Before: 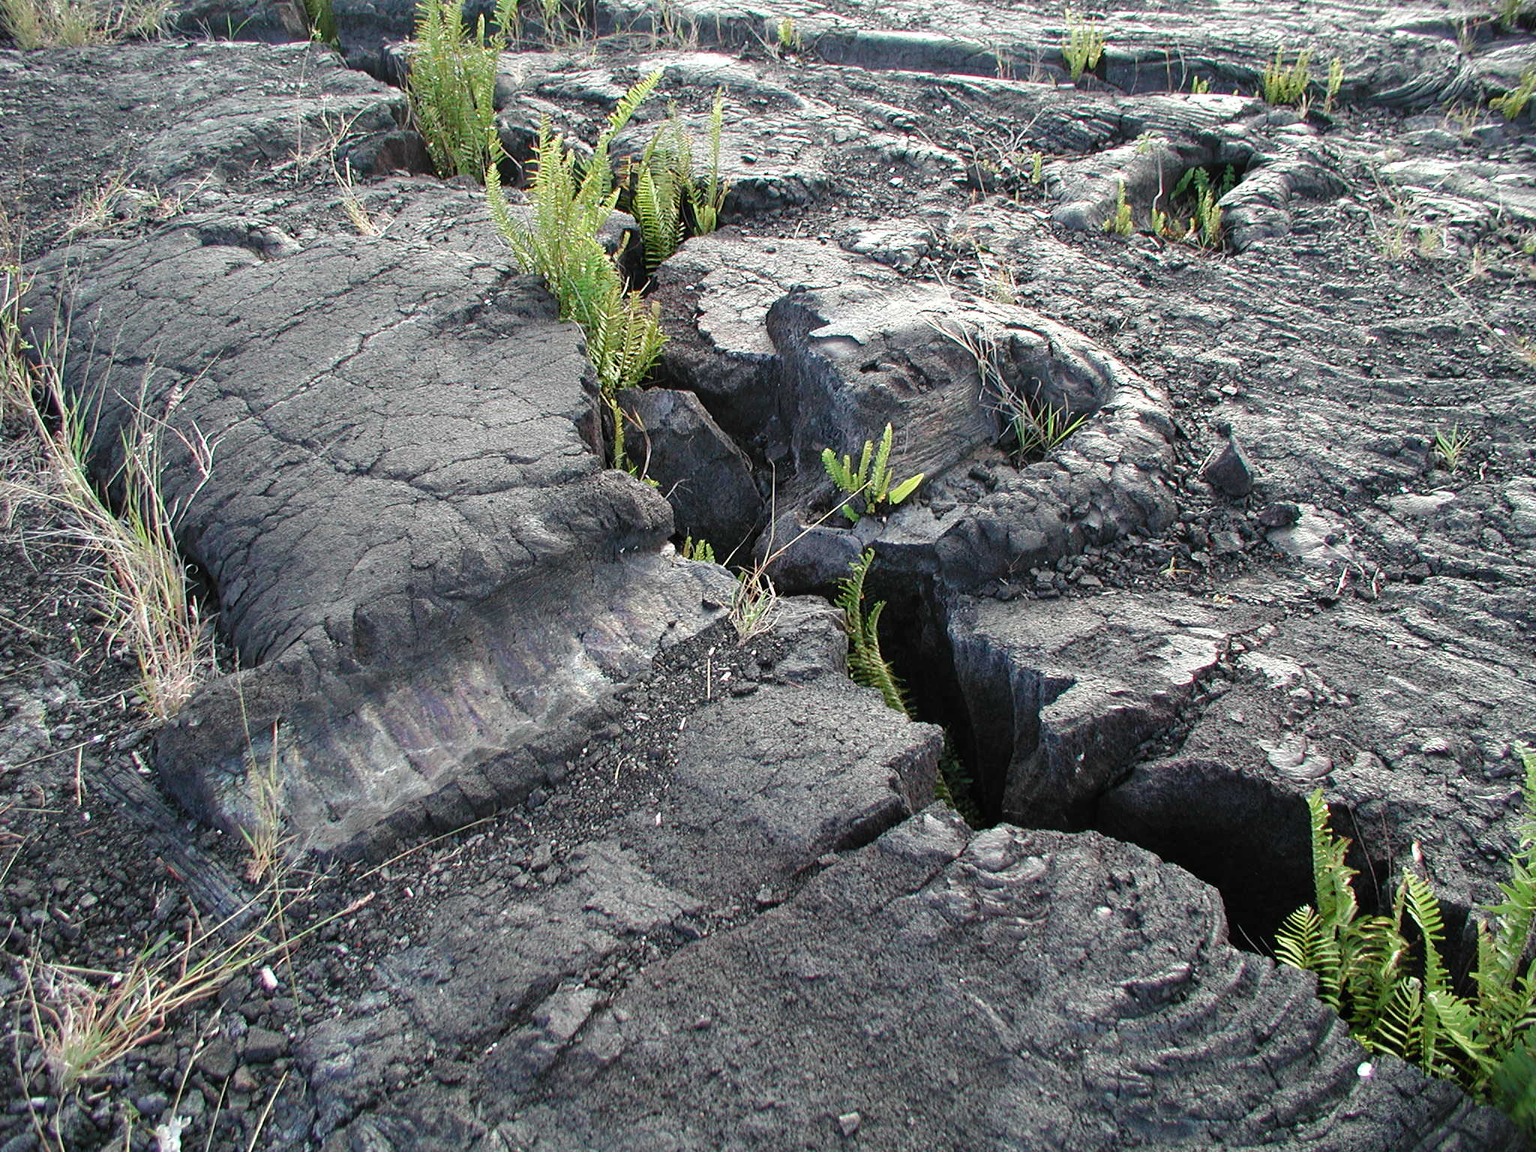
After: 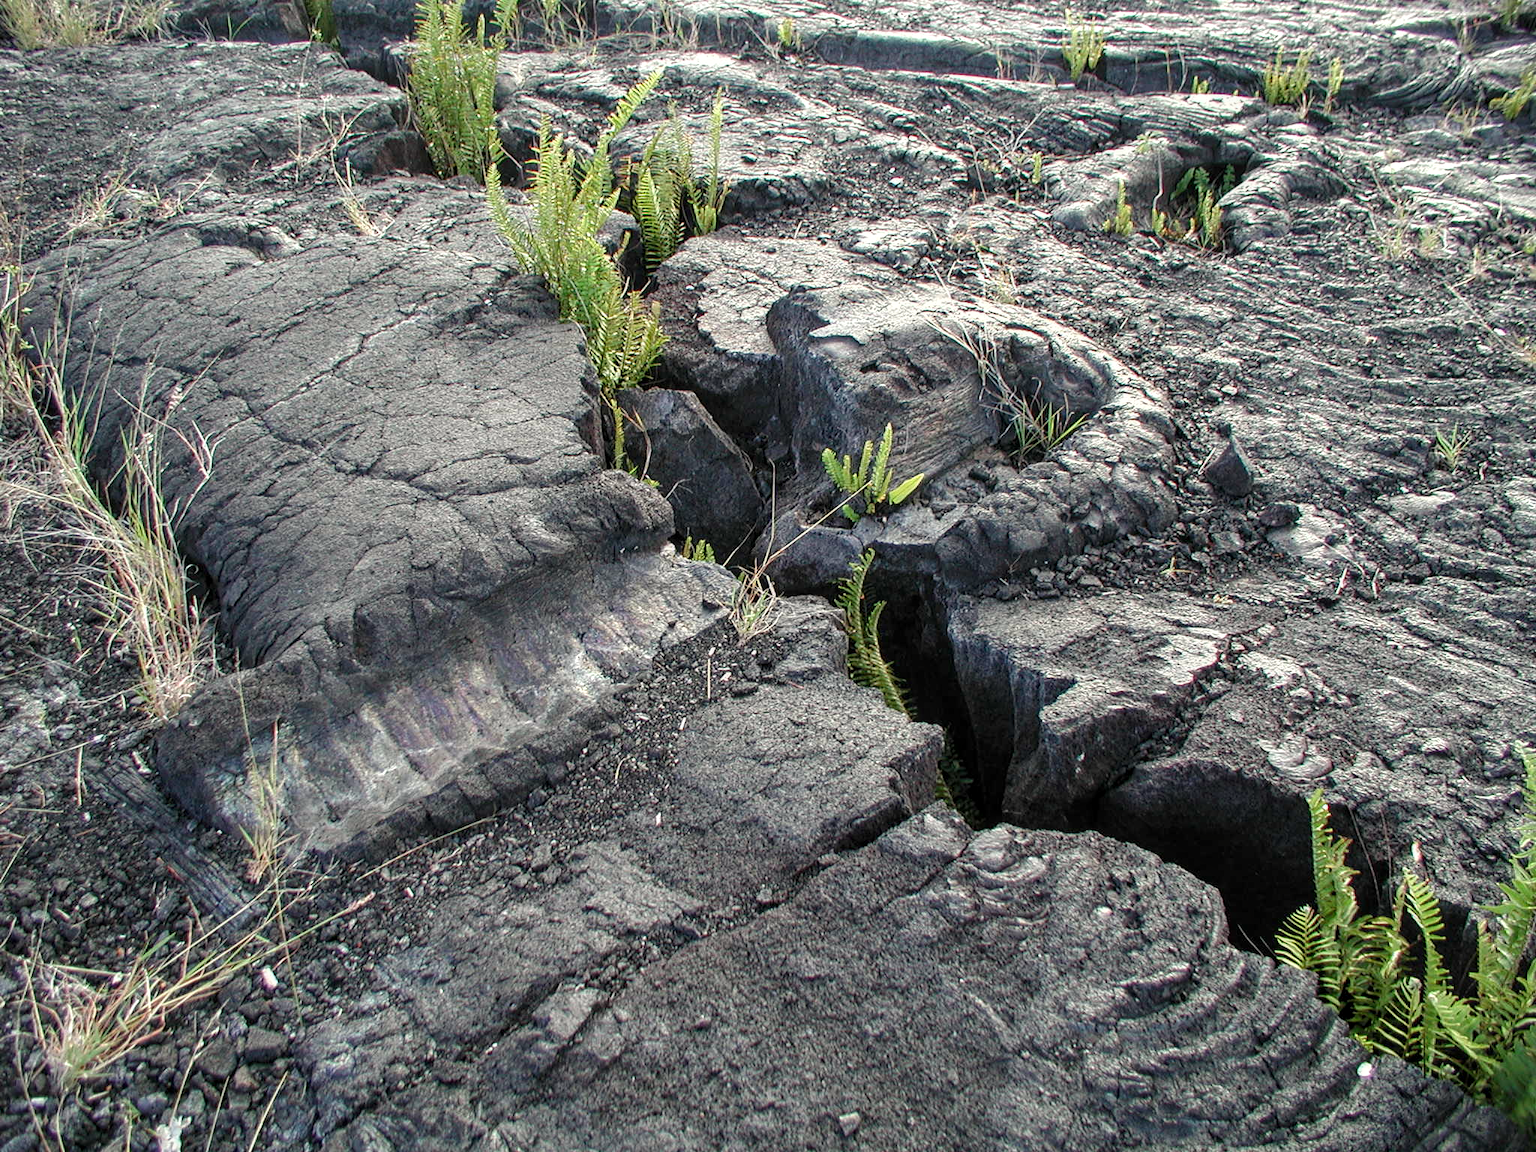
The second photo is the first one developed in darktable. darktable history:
local contrast: on, module defaults
color correction: highlights b* 3.03
